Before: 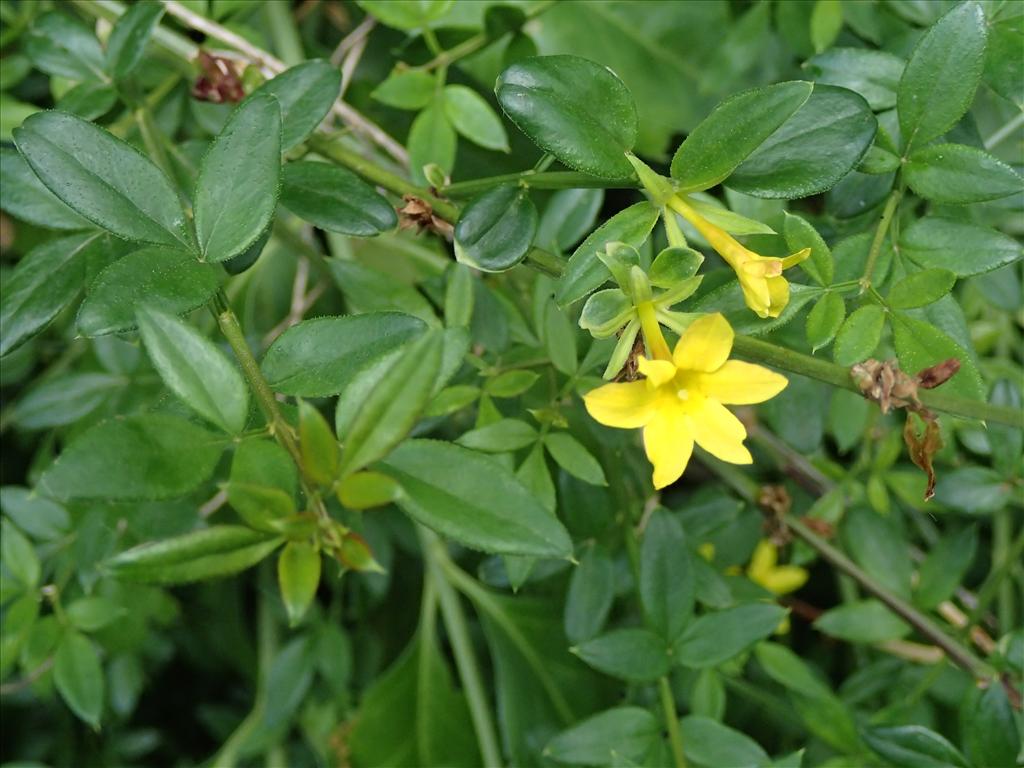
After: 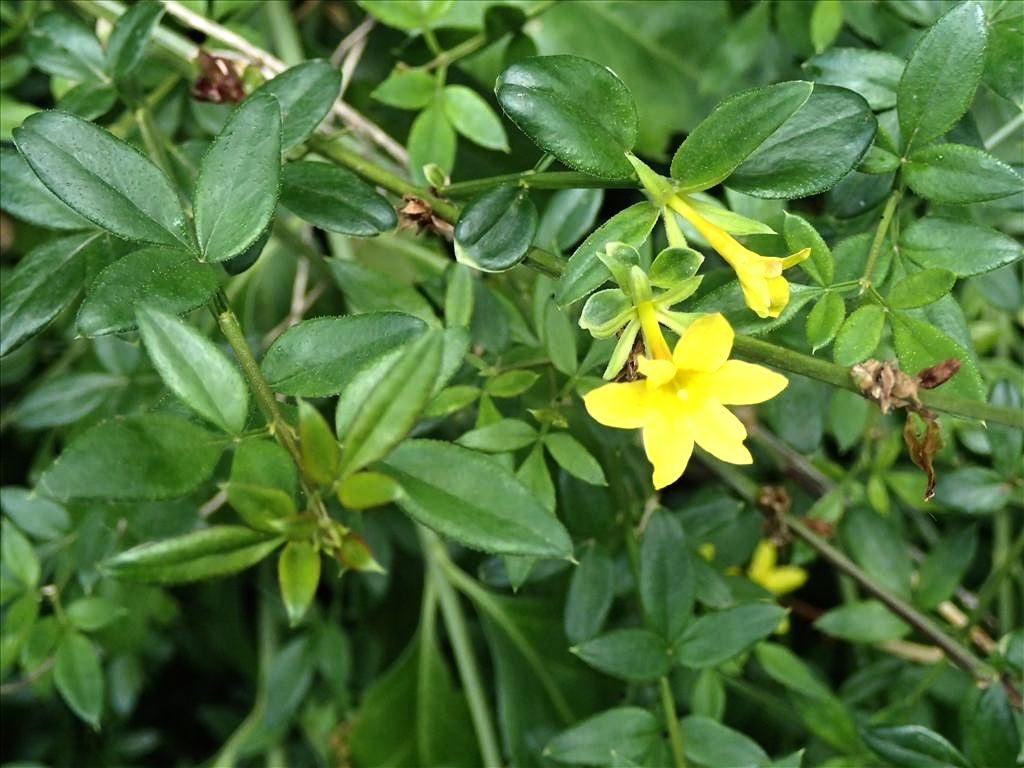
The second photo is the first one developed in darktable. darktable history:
tone equalizer: -8 EV -0.76 EV, -7 EV -0.708 EV, -6 EV -0.591 EV, -5 EV -0.39 EV, -3 EV 0.371 EV, -2 EV 0.6 EV, -1 EV 0.682 EV, +0 EV 0.765 EV, edges refinement/feathering 500, mask exposure compensation -1.57 EV, preserve details no
